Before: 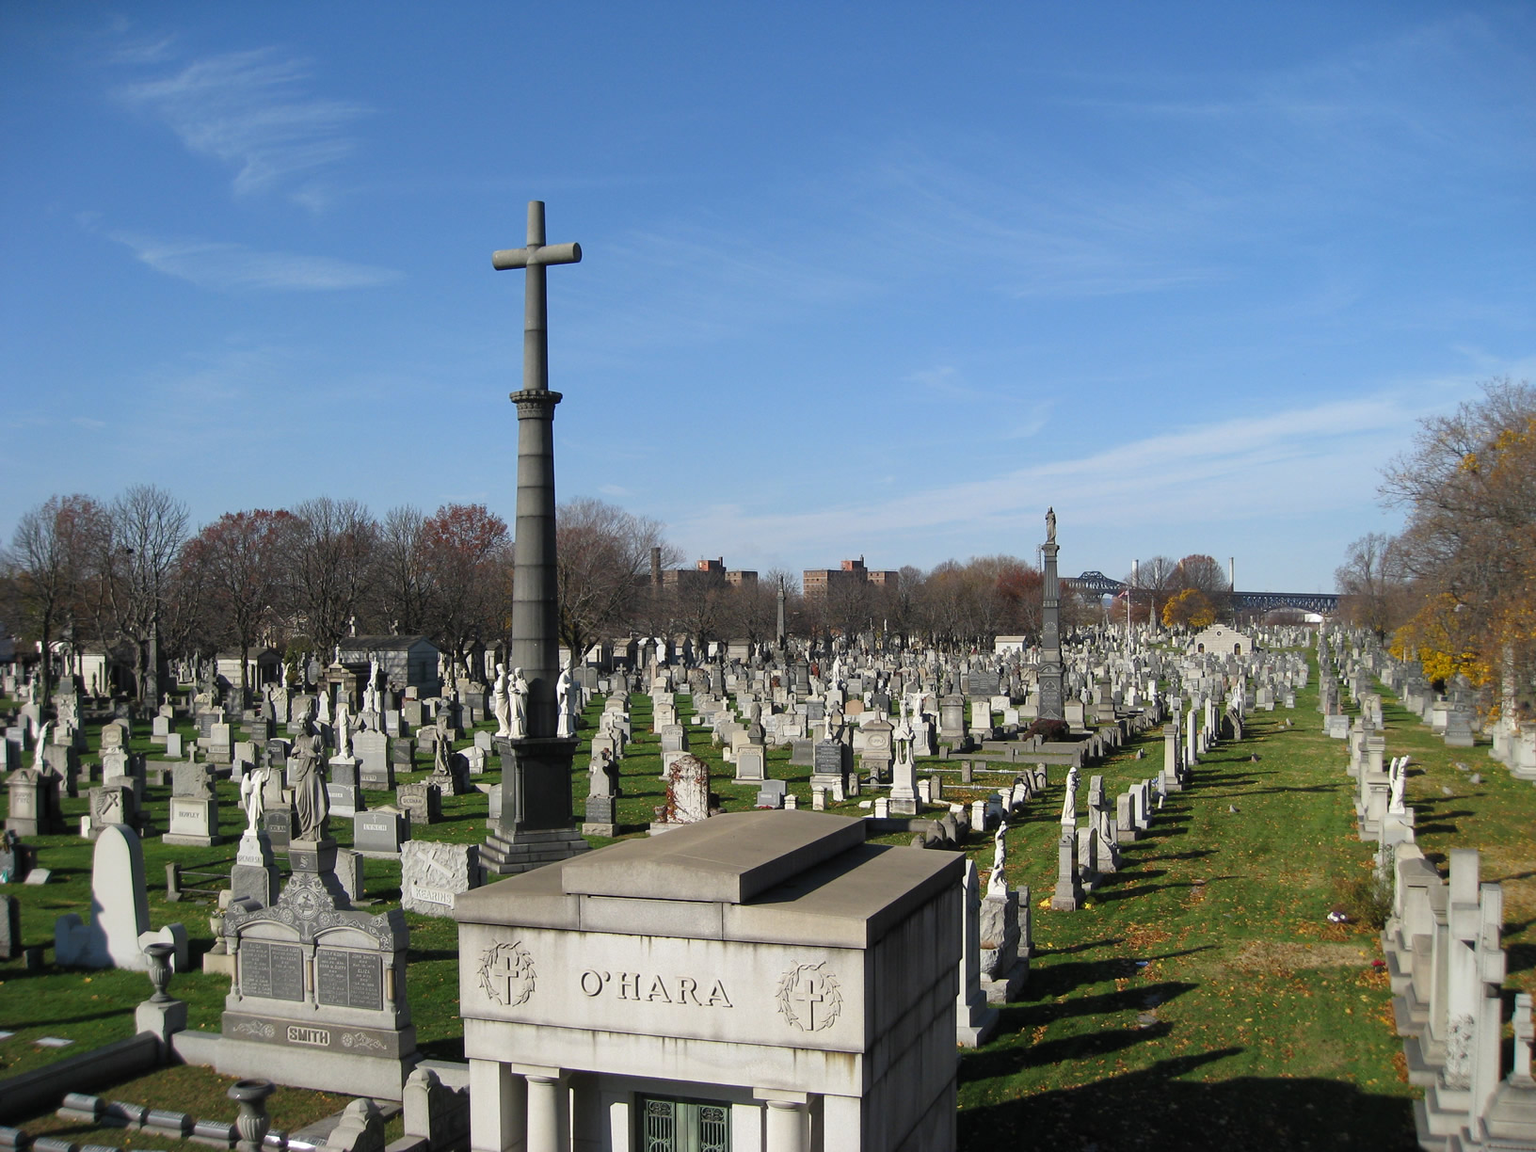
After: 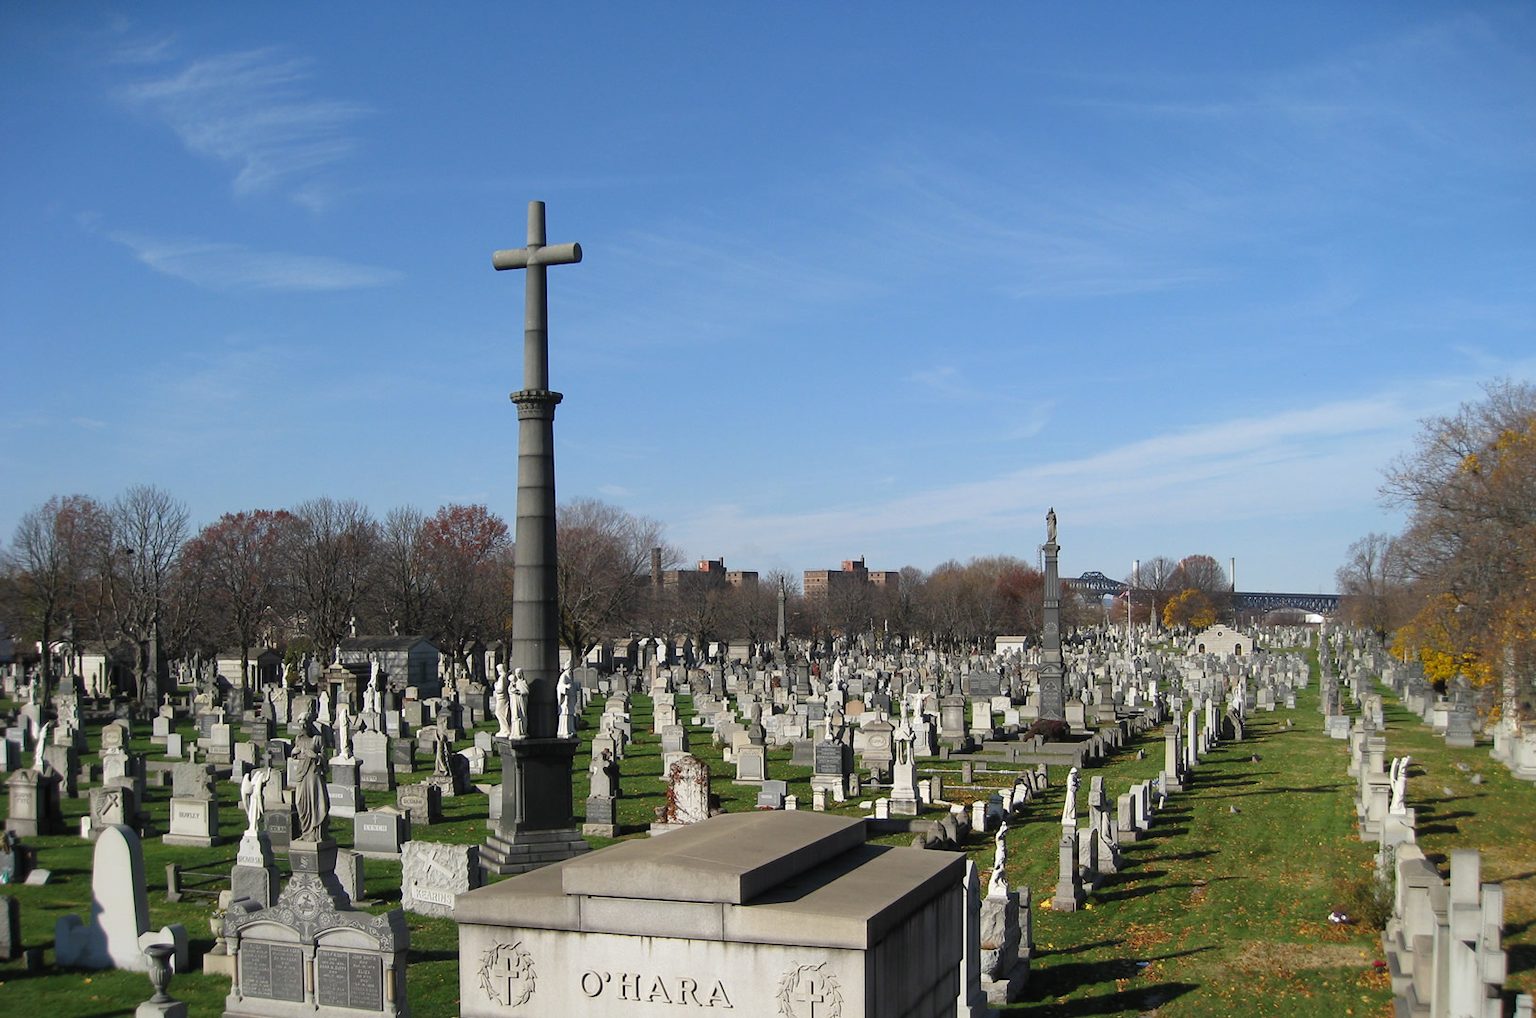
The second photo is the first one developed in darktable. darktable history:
crop and rotate: top 0%, bottom 11.529%
